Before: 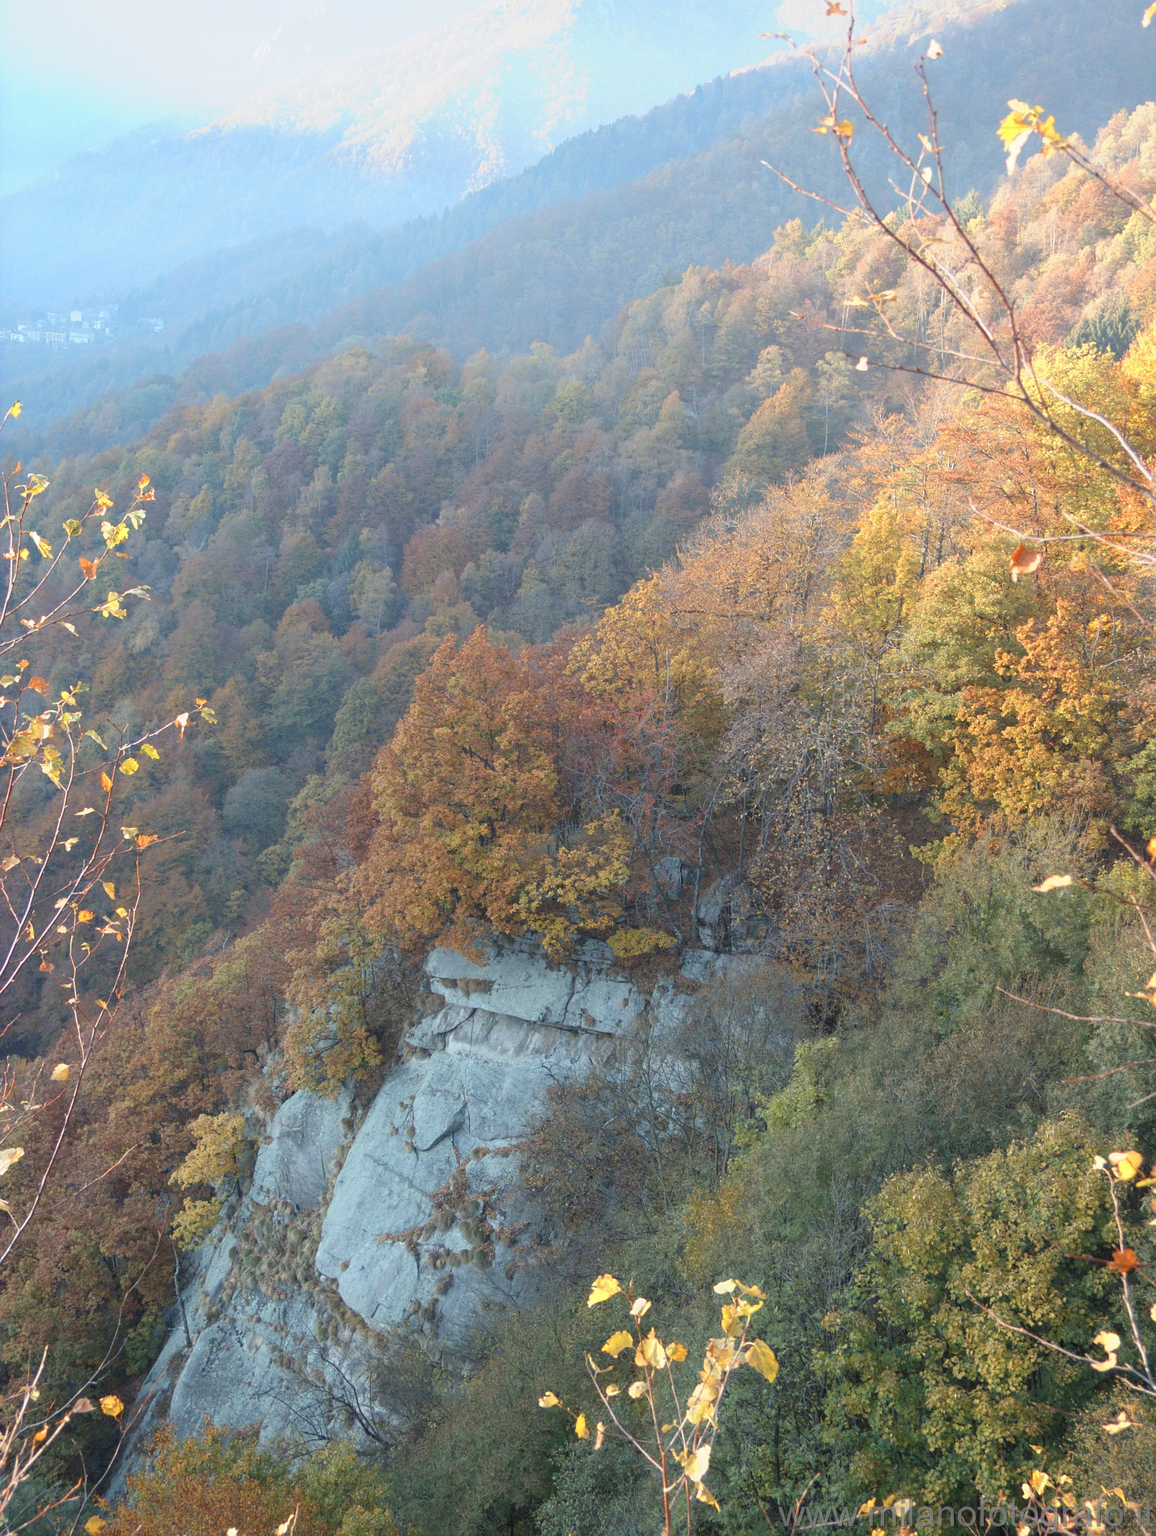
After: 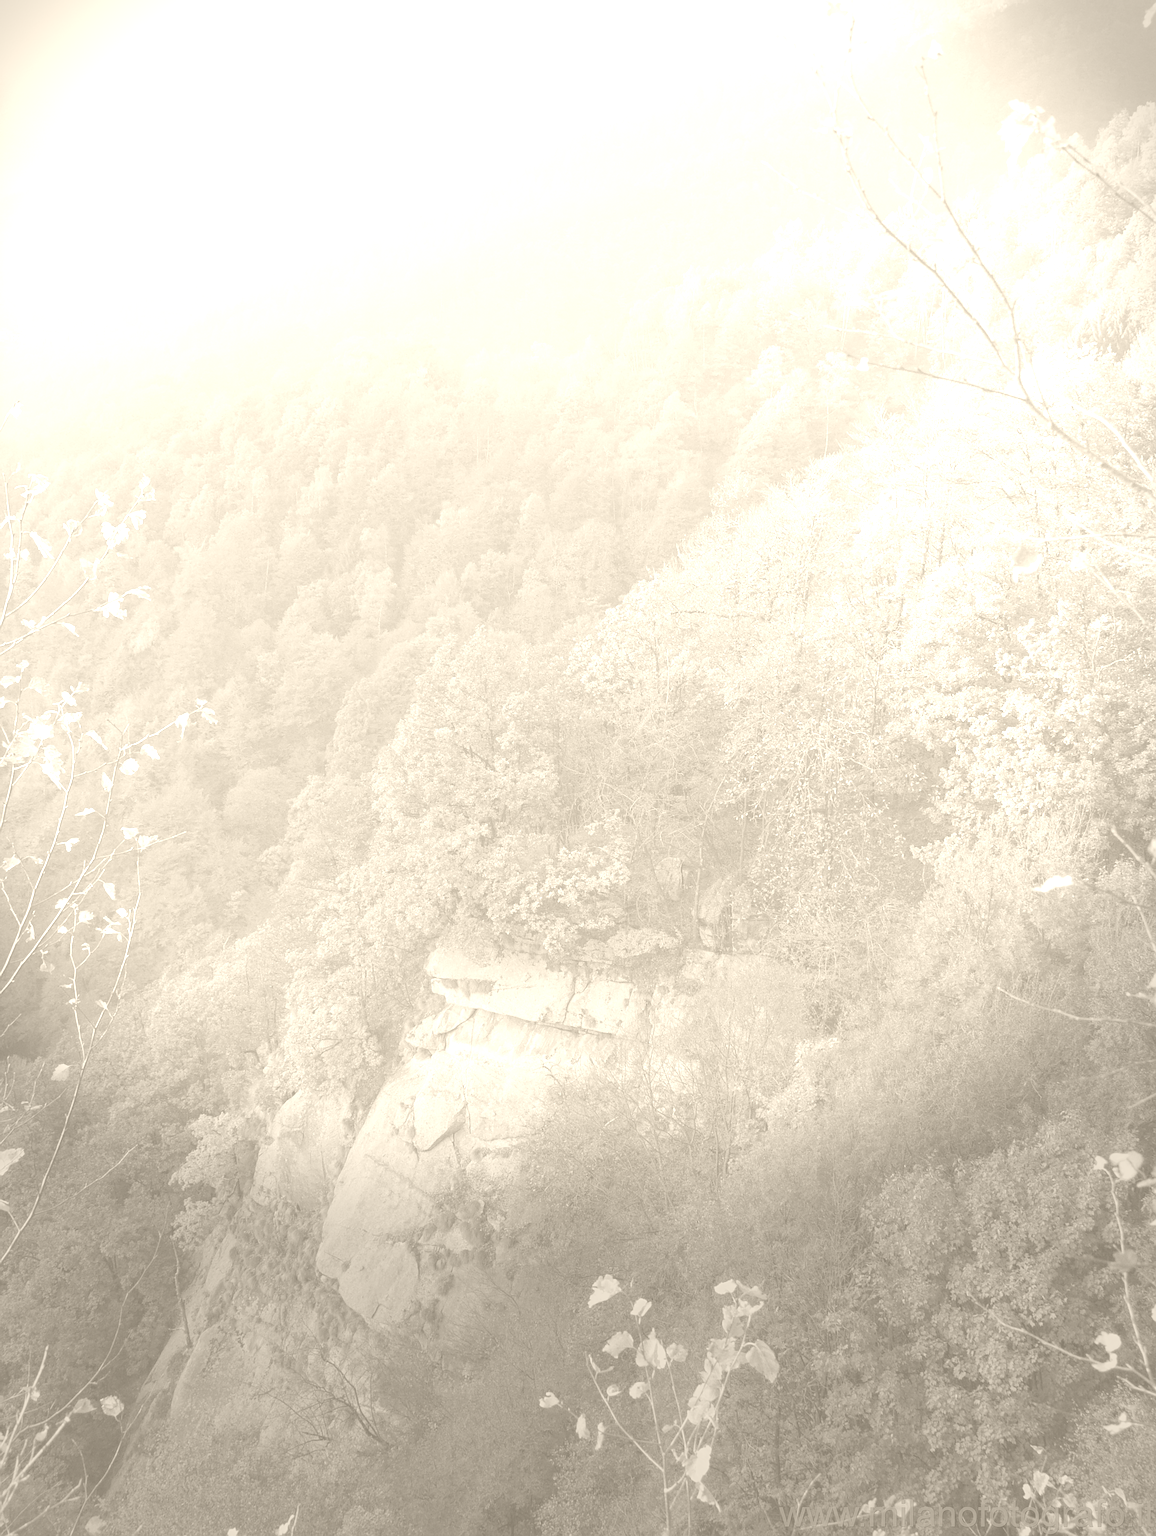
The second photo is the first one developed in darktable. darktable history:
sharpen: on, module defaults
vignetting: fall-off start 68.33%, fall-off radius 30%, saturation 0.042, center (-0.066, -0.311), width/height ratio 0.992, shape 0.85, dithering 8-bit output
colorize: hue 36°, saturation 71%, lightness 80.79%
